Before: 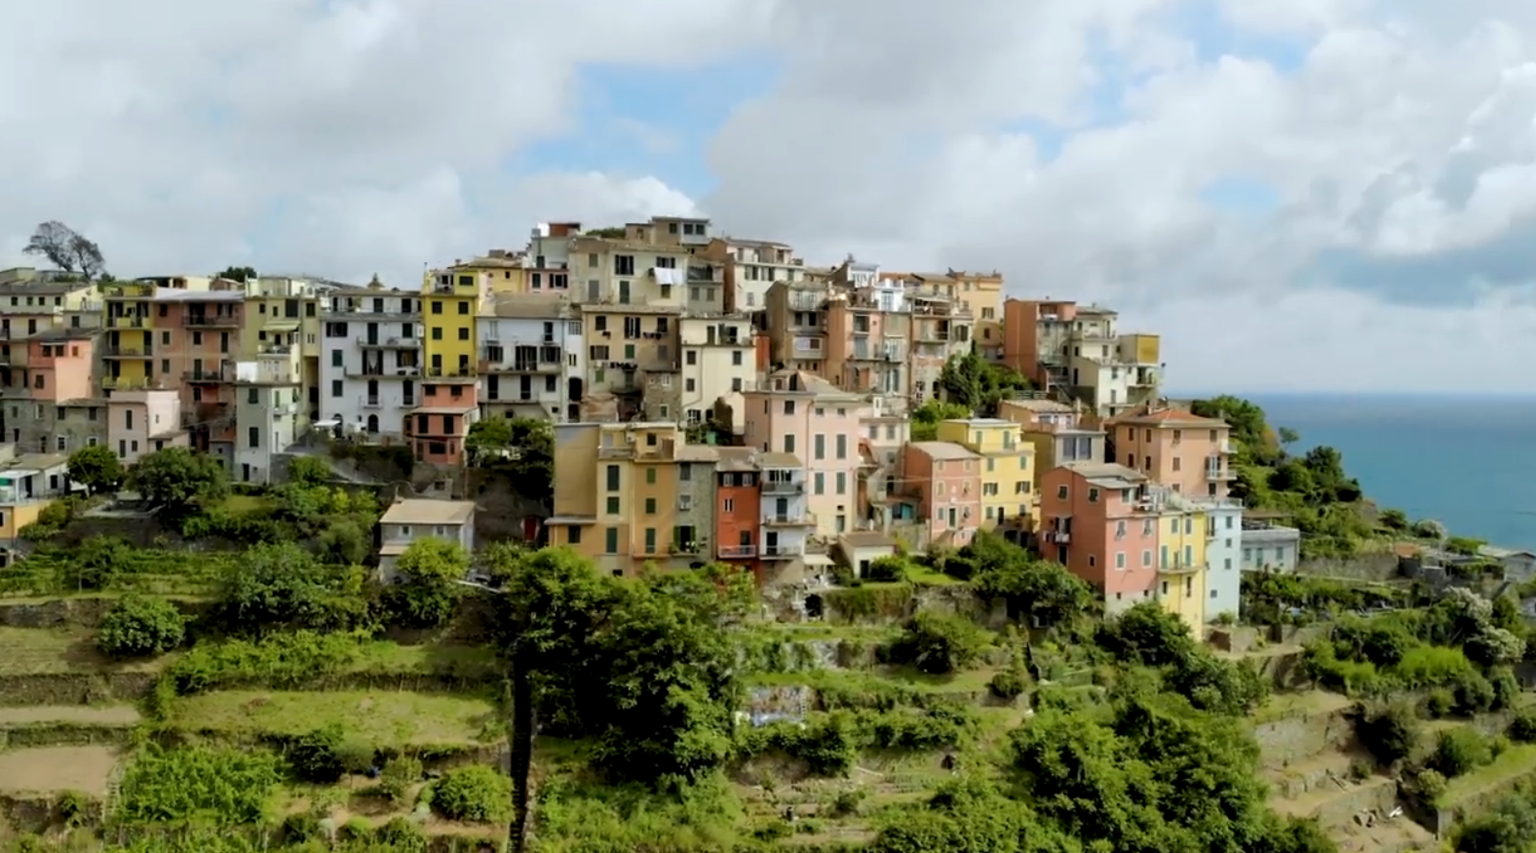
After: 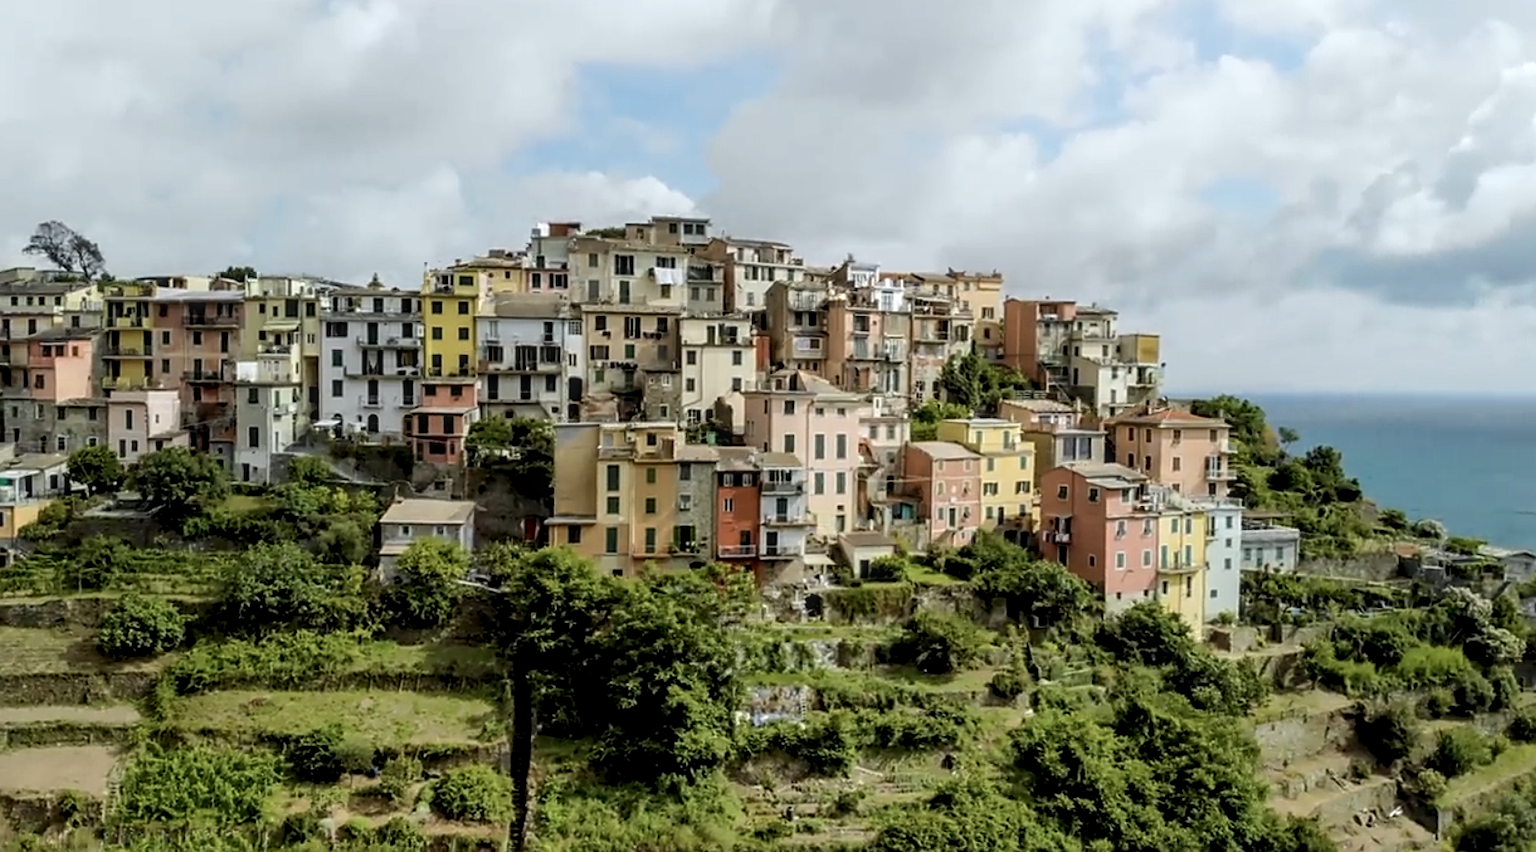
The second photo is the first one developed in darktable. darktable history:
contrast brightness saturation: contrast 0.106, saturation -0.173
sharpen: on, module defaults
local contrast: highlights 4%, shadows 2%, detail 133%
